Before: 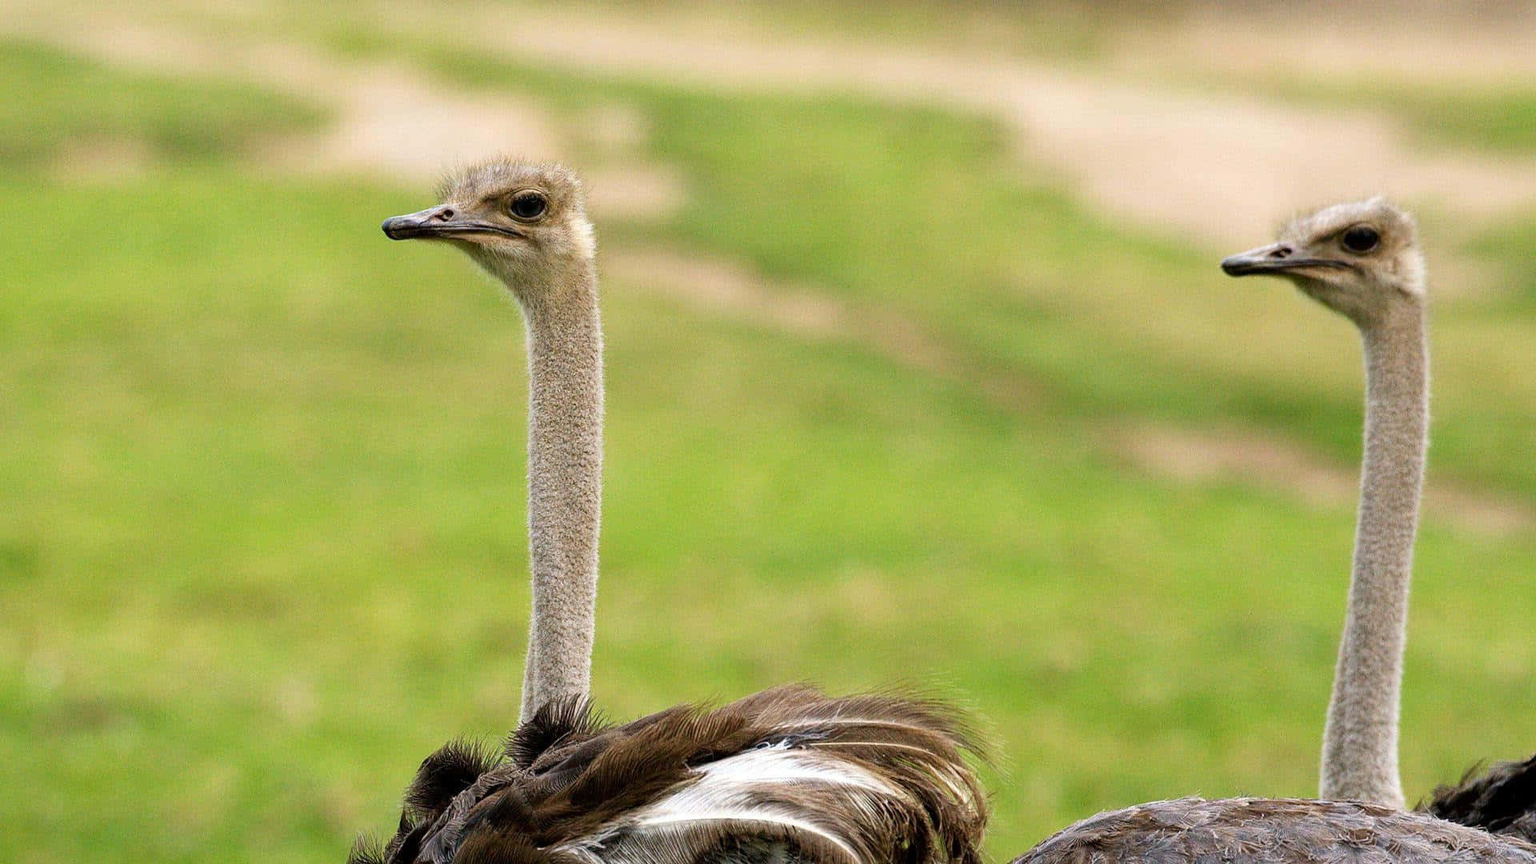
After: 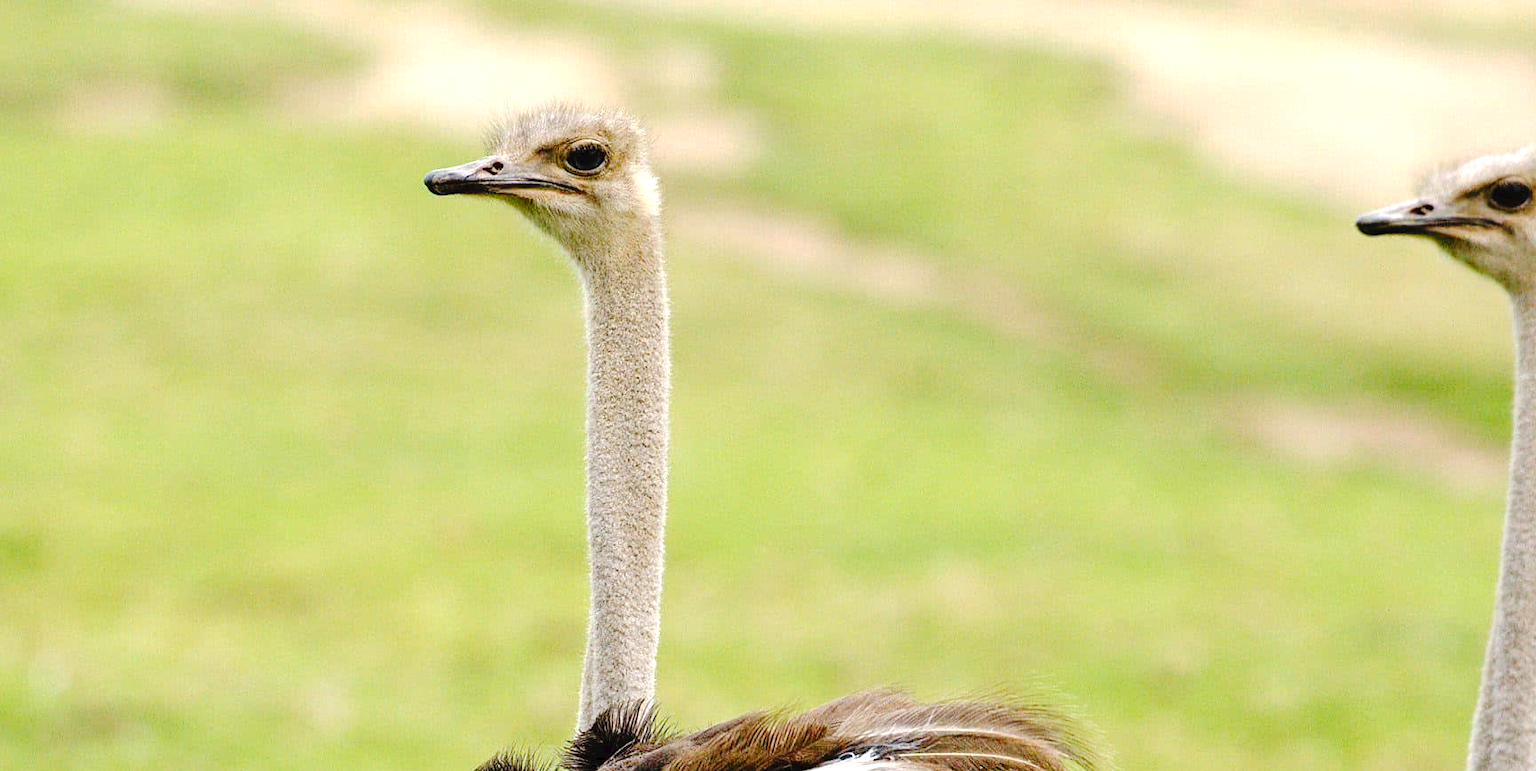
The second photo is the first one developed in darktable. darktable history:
tone curve: curves: ch0 [(0, 0) (0.003, 0.031) (0.011, 0.033) (0.025, 0.038) (0.044, 0.049) (0.069, 0.059) (0.1, 0.071) (0.136, 0.093) (0.177, 0.142) (0.224, 0.204) (0.277, 0.292) (0.335, 0.387) (0.399, 0.484) (0.468, 0.567) (0.543, 0.643) (0.623, 0.712) (0.709, 0.776) (0.801, 0.837) (0.898, 0.903) (1, 1)], preserve colors none
crop: top 7.455%, right 9.865%, bottom 11.997%
exposure: exposure 0.493 EV, compensate highlight preservation false
